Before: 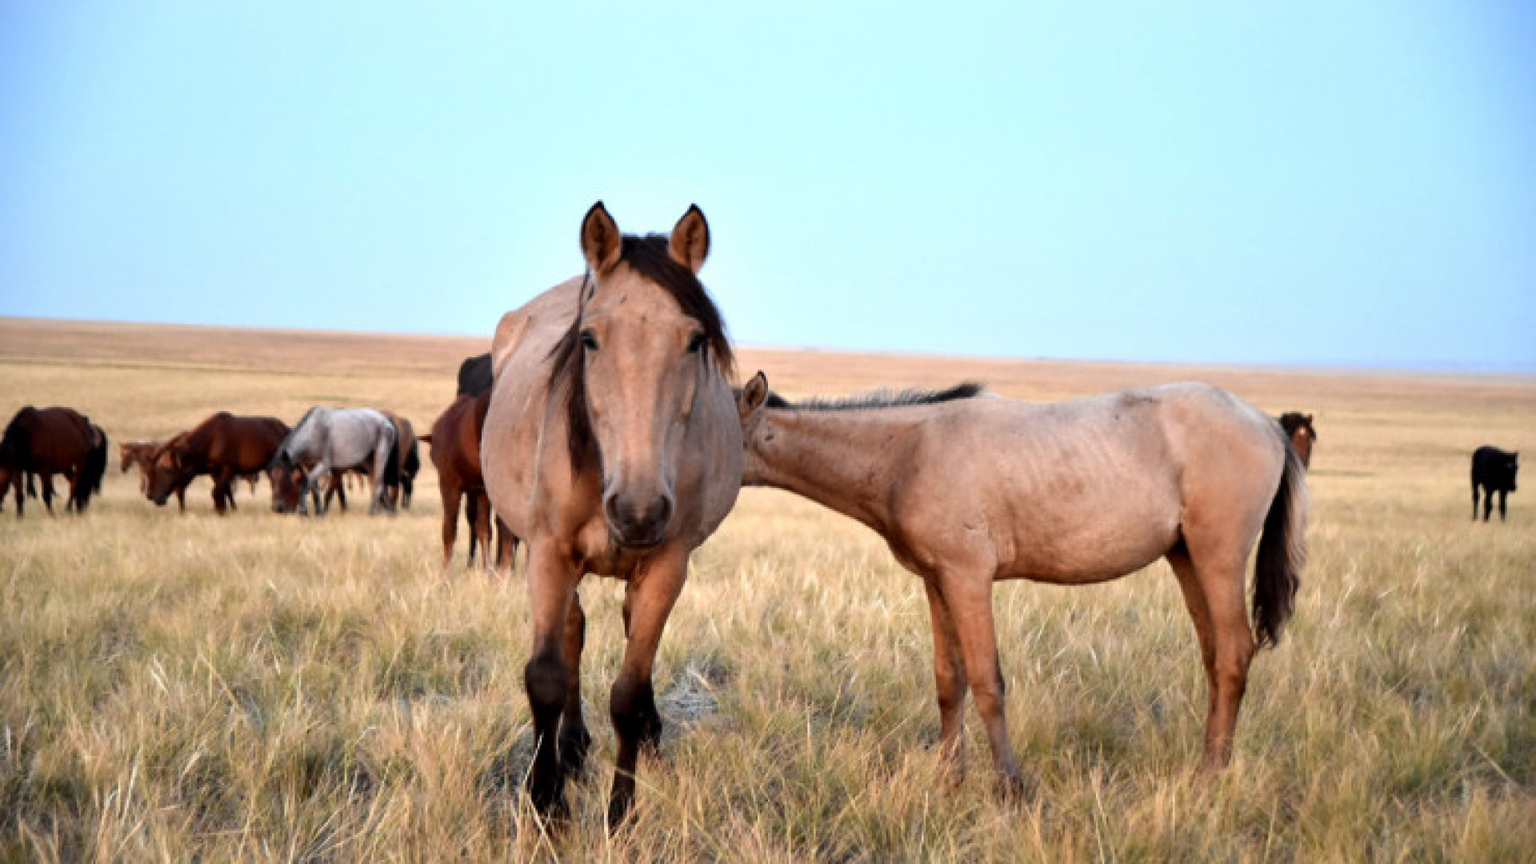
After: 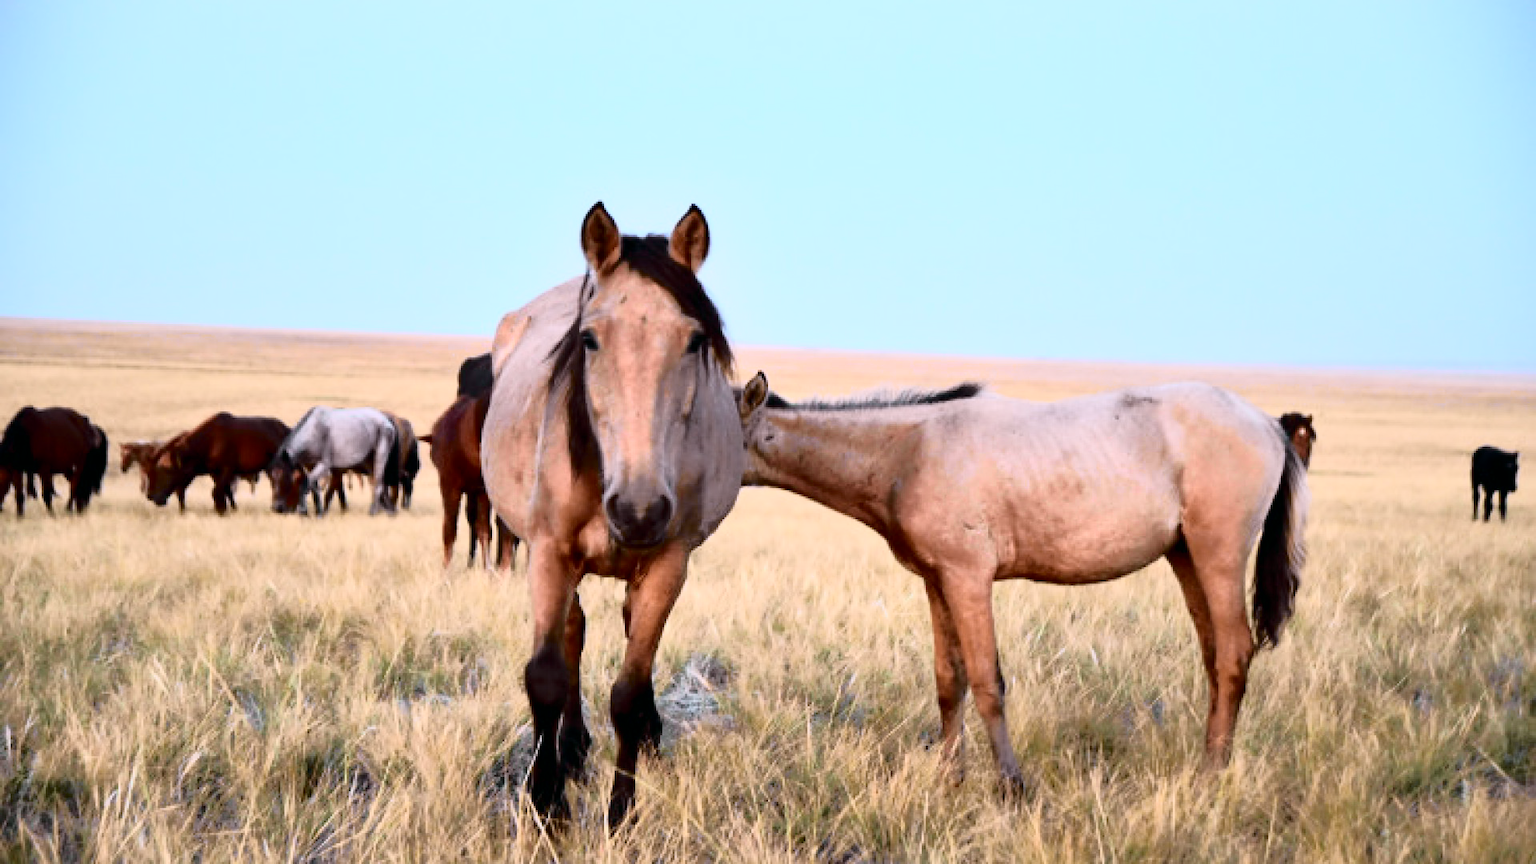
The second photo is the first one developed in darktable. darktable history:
tone curve: curves: ch0 [(0, 0) (0.081, 0.044) (0.192, 0.125) (0.283, 0.238) (0.416, 0.449) (0.495, 0.524) (0.661, 0.756) (0.788, 0.87) (1, 0.951)]; ch1 [(0, 0) (0.161, 0.092) (0.35, 0.33) (0.392, 0.392) (0.427, 0.426) (0.479, 0.472) (0.505, 0.497) (0.521, 0.524) (0.567, 0.56) (0.583, 0.592) (0.625, 0.627) (0.678, 0.733) (1, 1)]; ch2 [(0, 0) (0.346, 0.362) (0.404, 0.427) (0.502, 0.499) (0.531, 0.523) (0.544, 0.561) (0.58, 0.59) (0.629, 0.642) (0.717, 0.678) (1, 1)], color space Lab, independent channels, preserve colors none
white balance: red 1.004, blue 1.096
